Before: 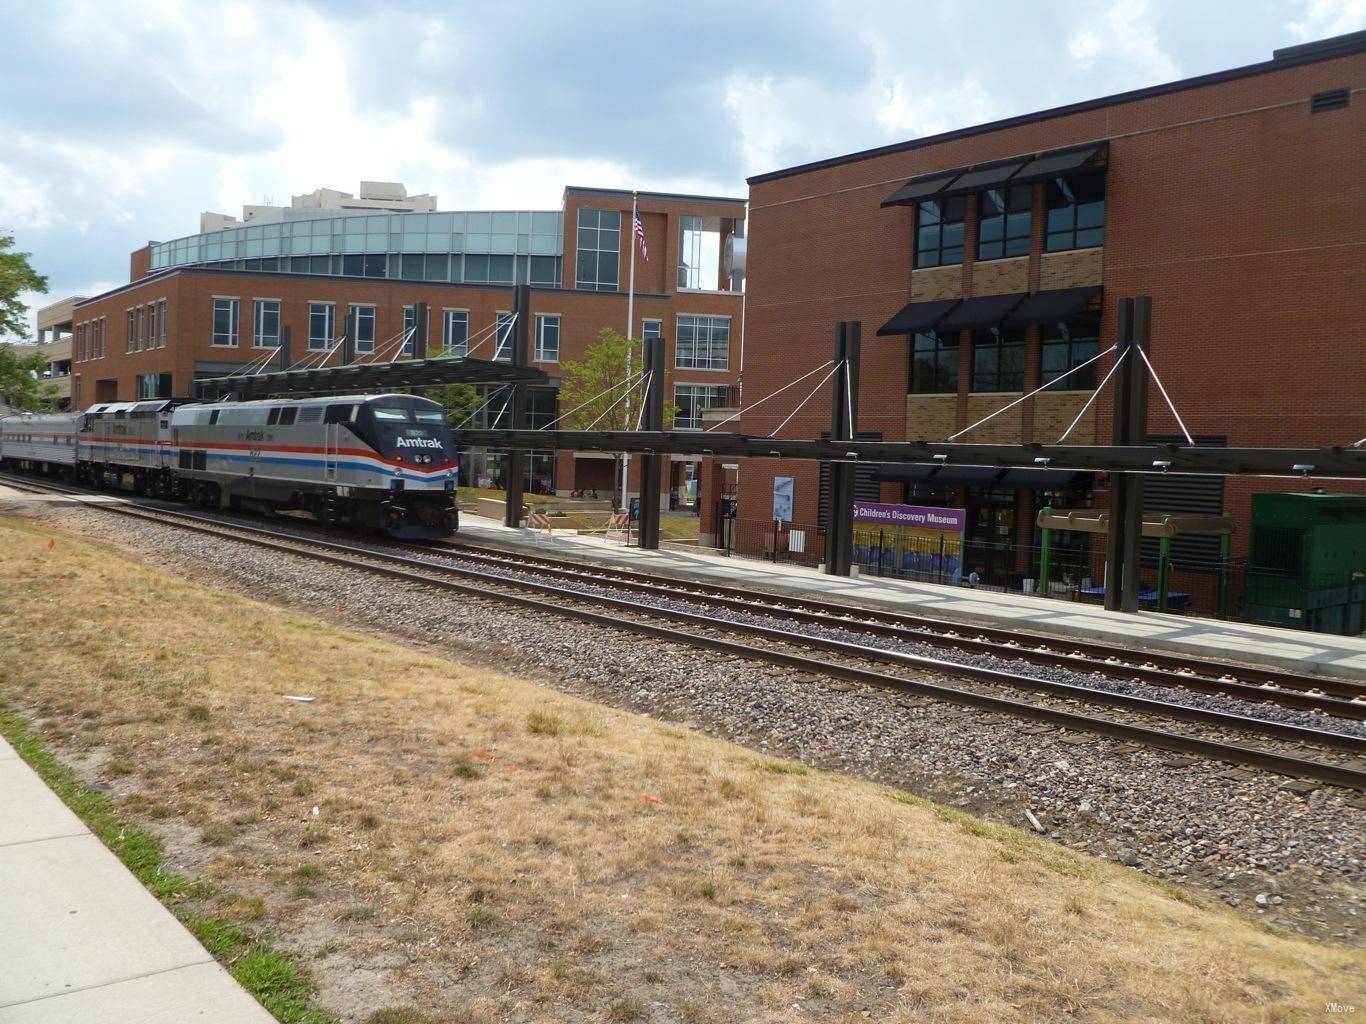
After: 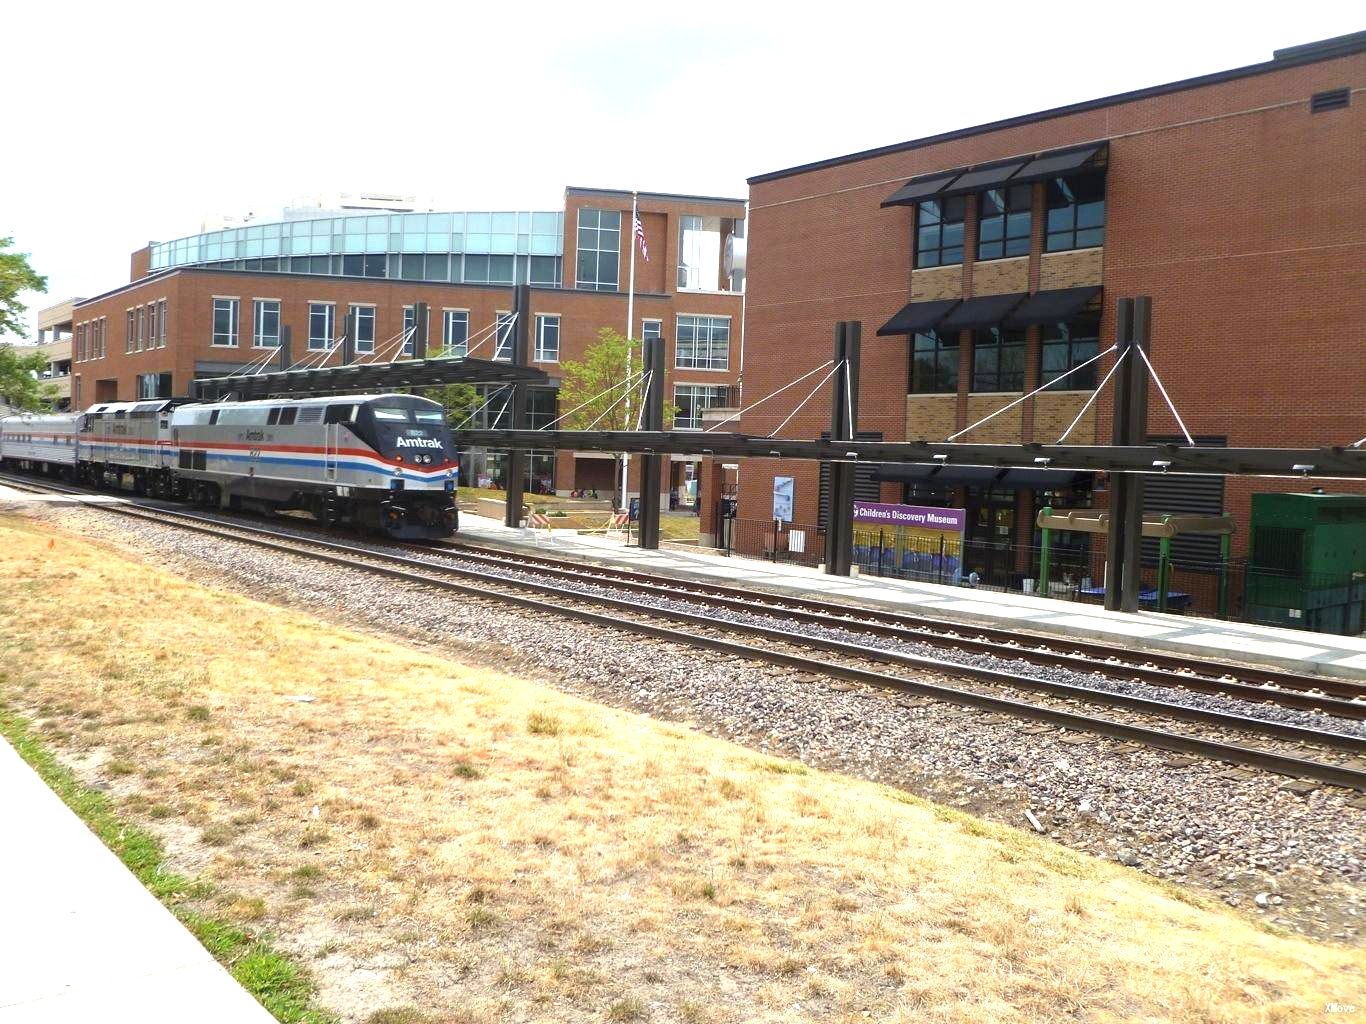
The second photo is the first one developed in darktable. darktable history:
levels: black 0.106%, white 99.97%, levels [0, 0.51, 1]
exposure: black level correction 0, exposure 1.199 EV, compensate highlight preservation false
